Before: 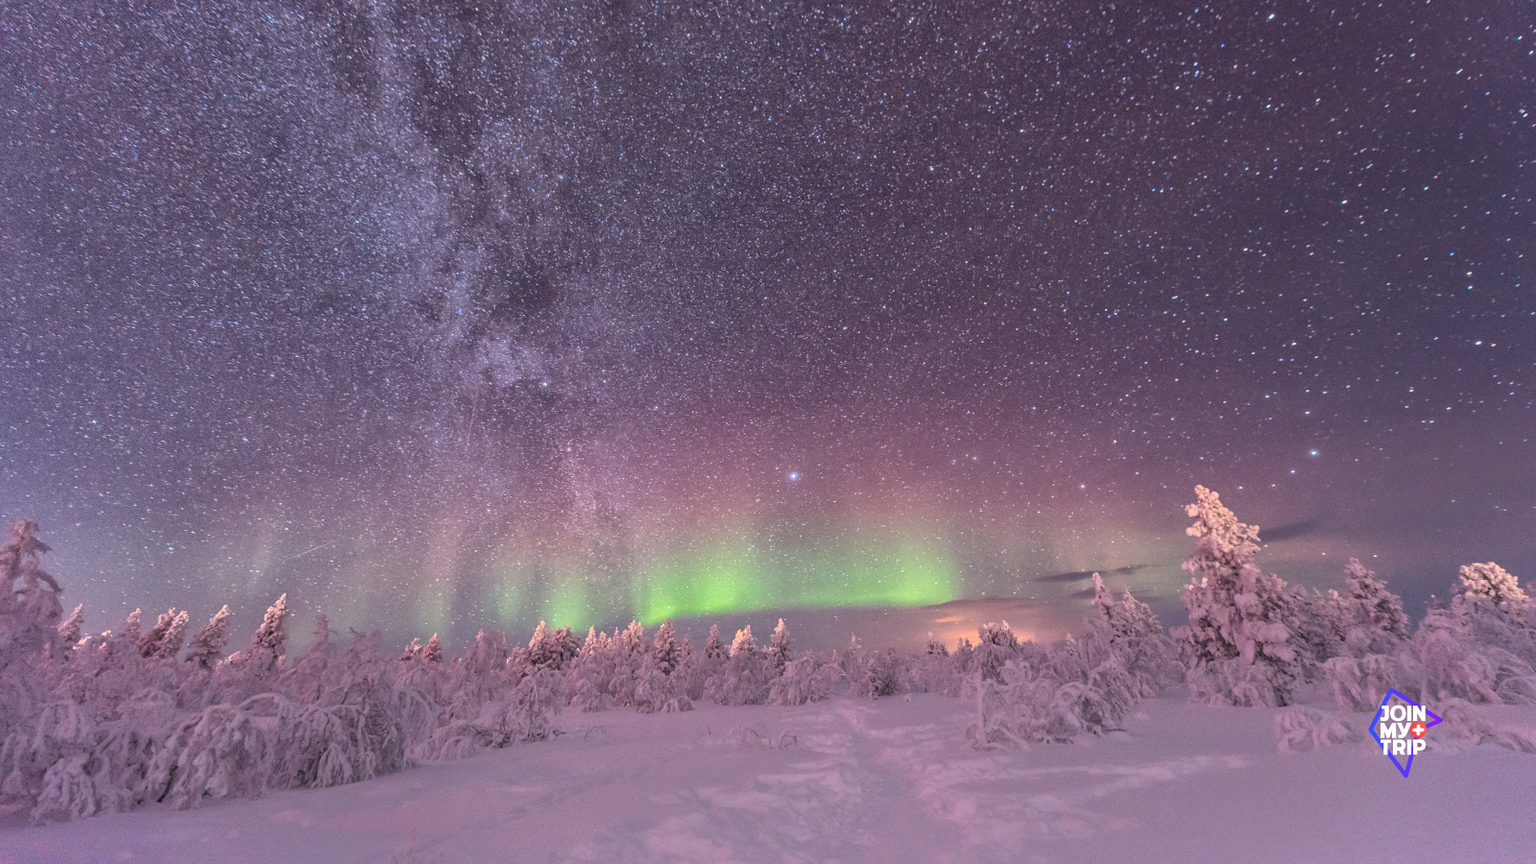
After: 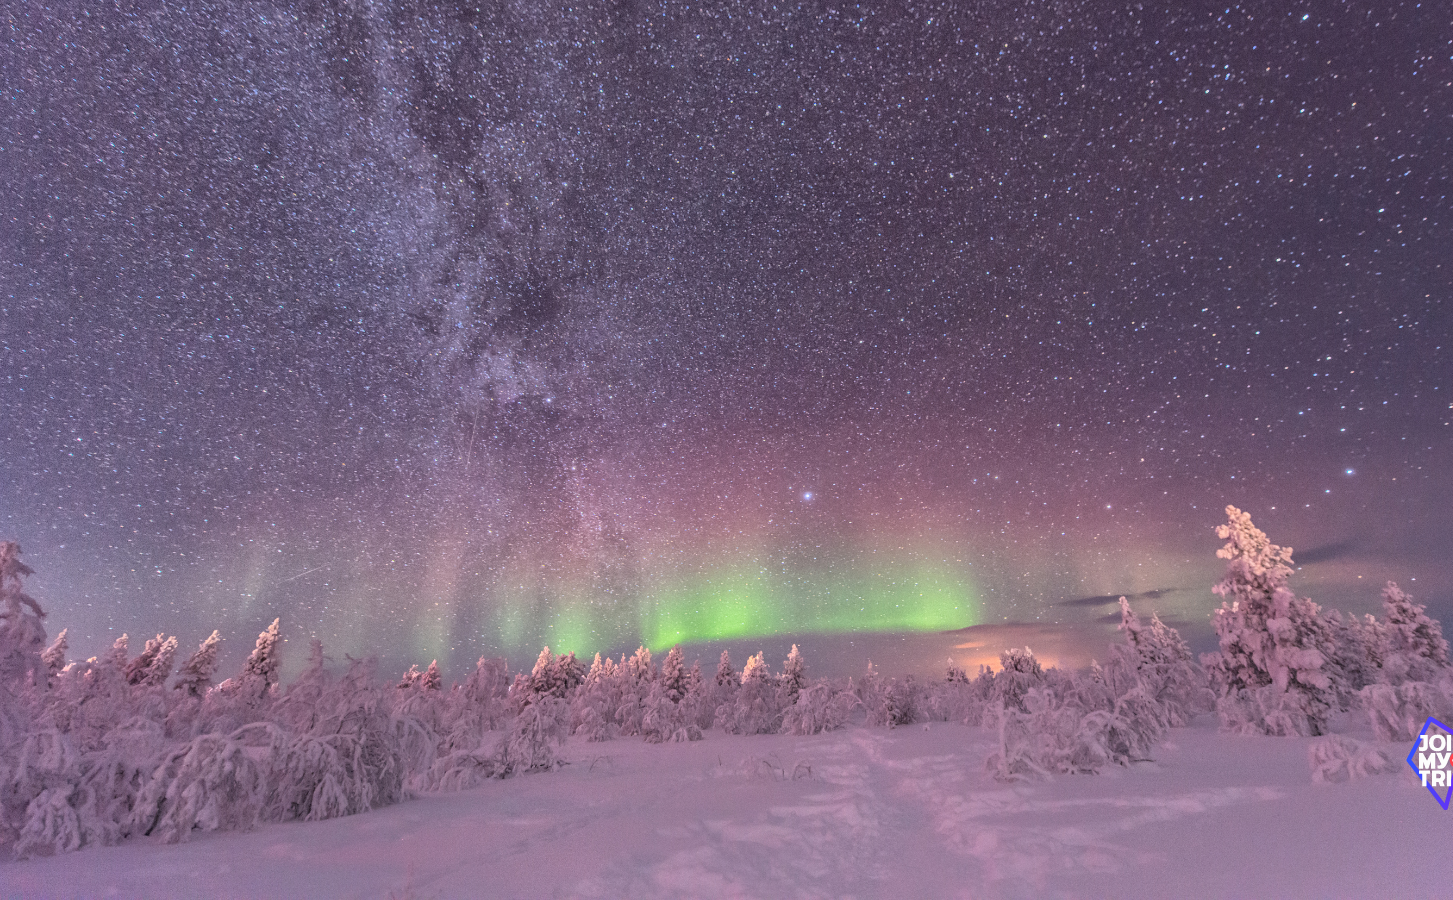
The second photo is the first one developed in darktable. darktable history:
crop and rotate: left 1.195%, right 7.94%
